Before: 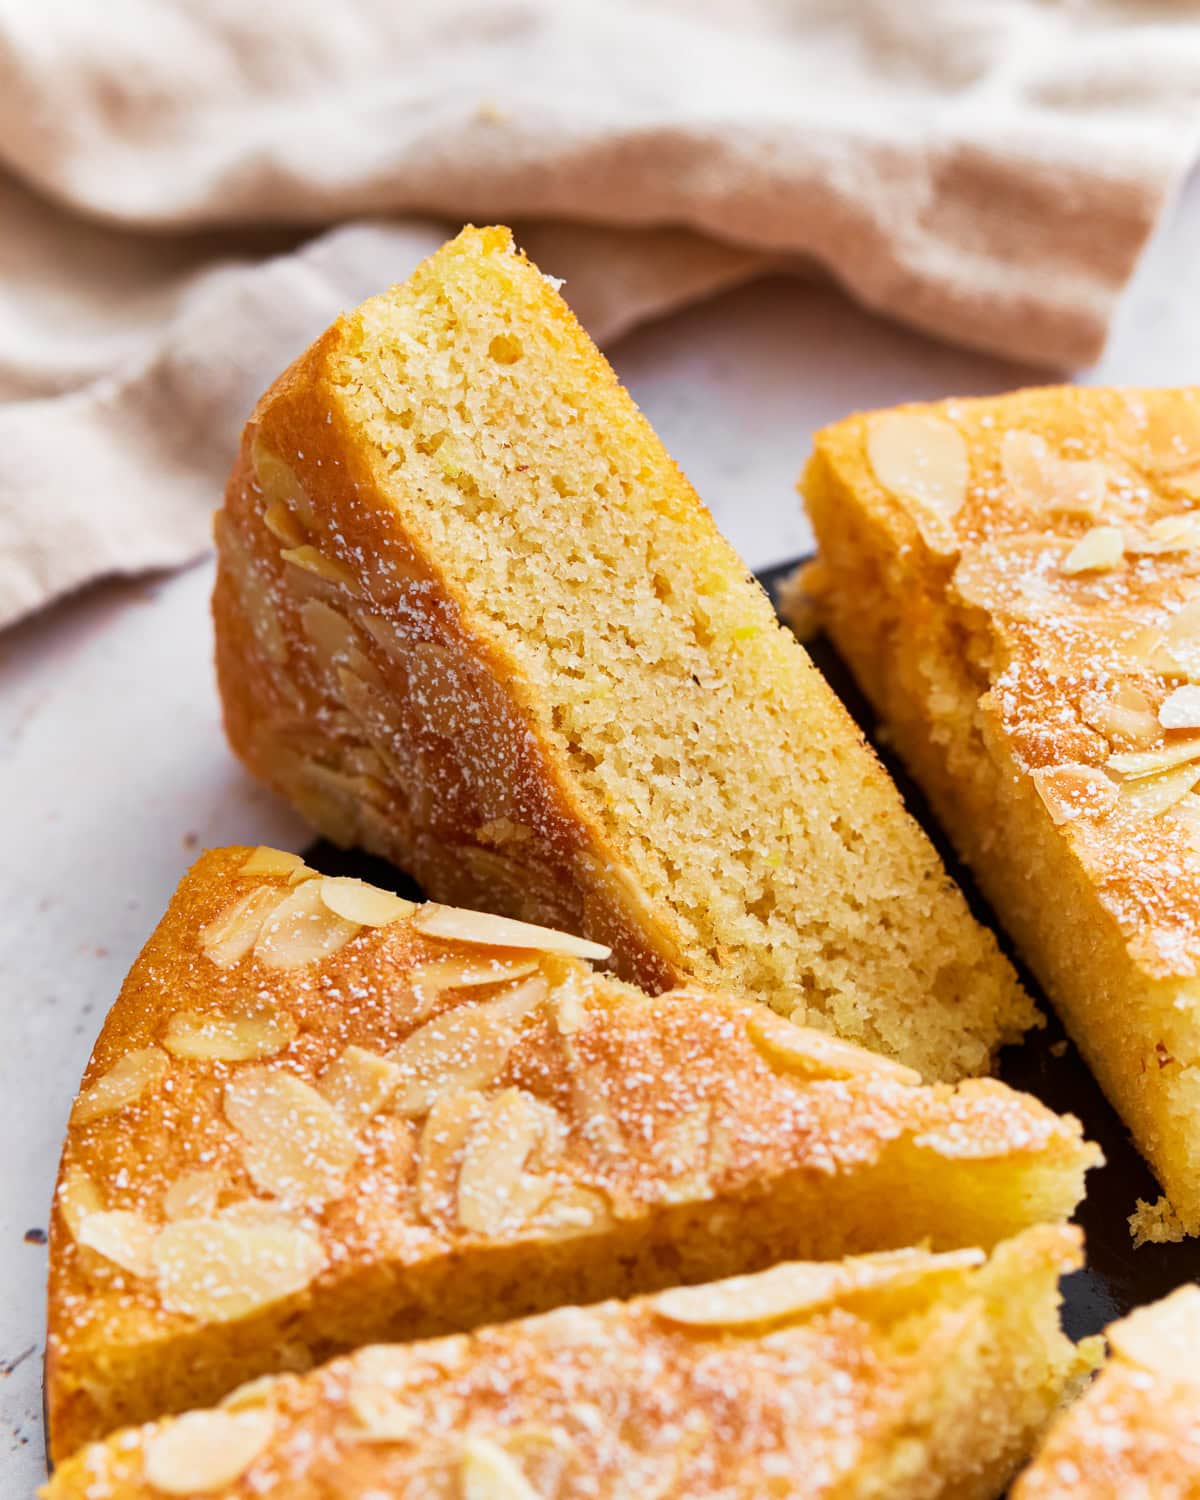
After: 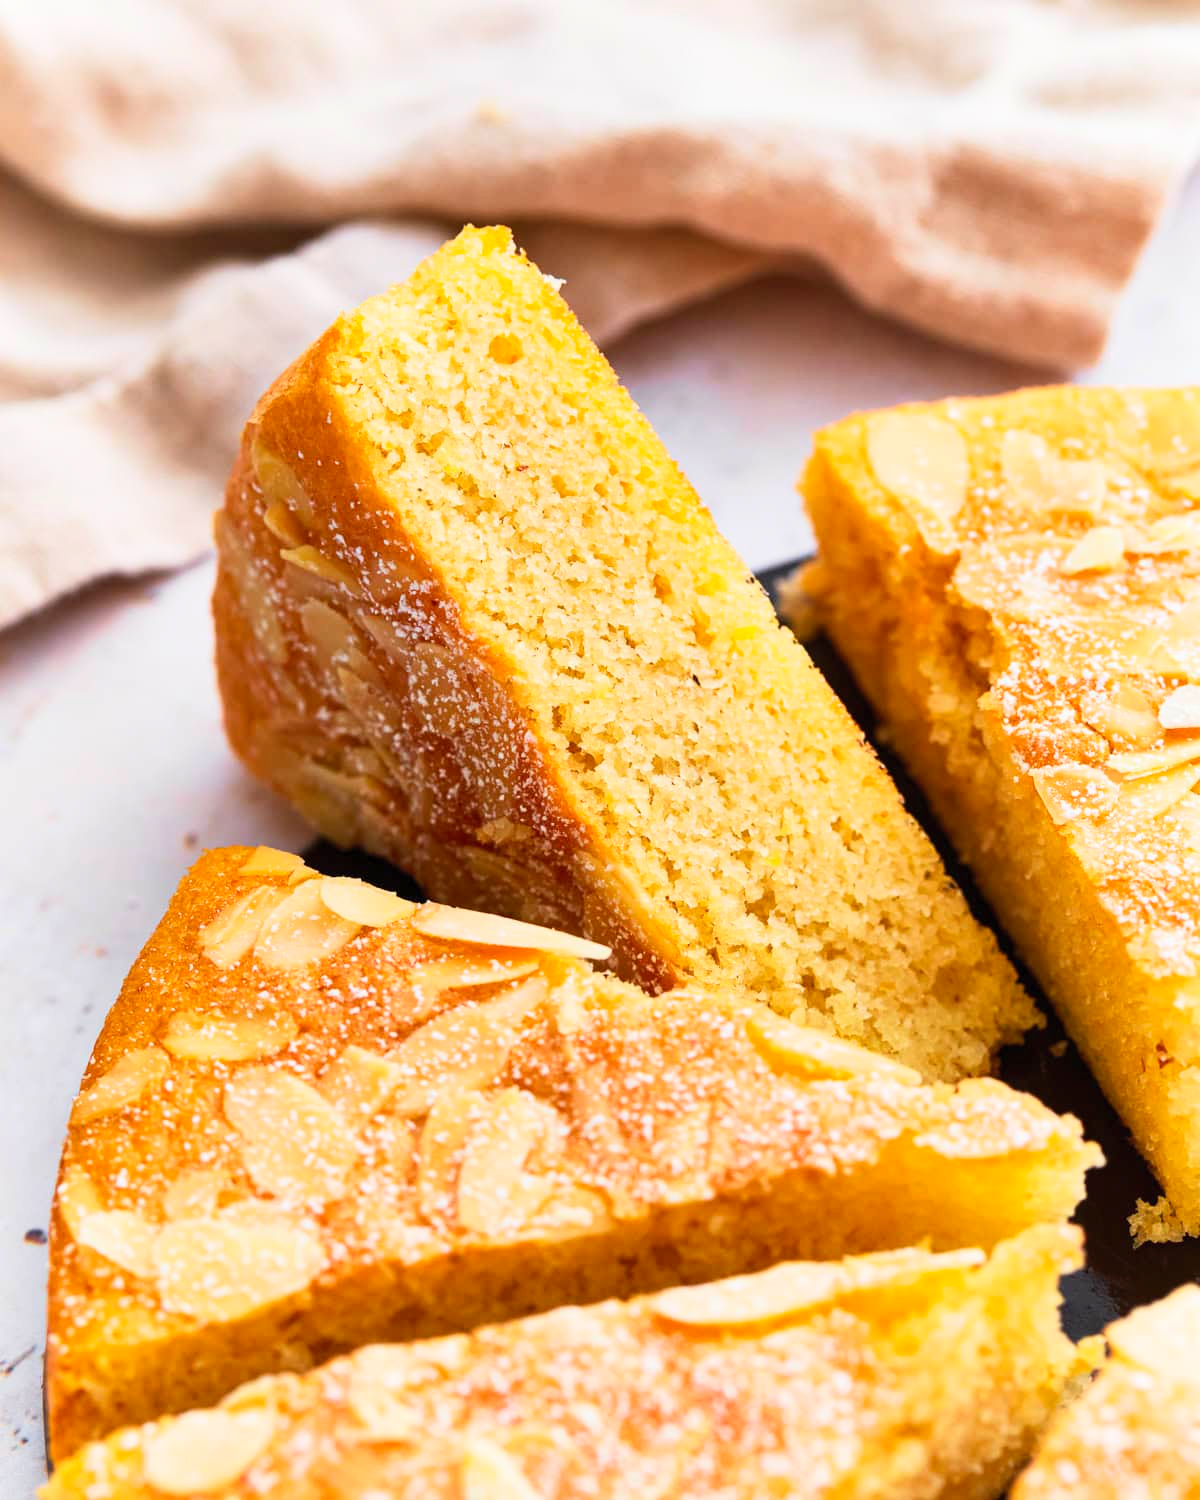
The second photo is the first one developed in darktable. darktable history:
contrast brightness saturation: contrast 0.197, brightness 0.166, saturation 0.219
